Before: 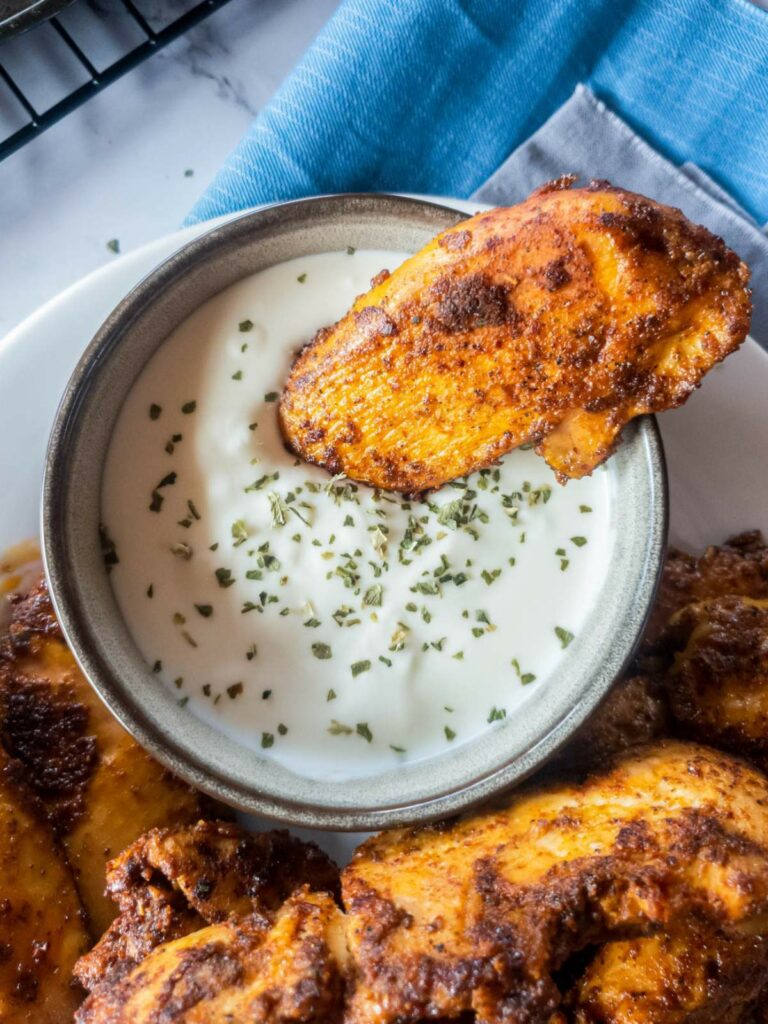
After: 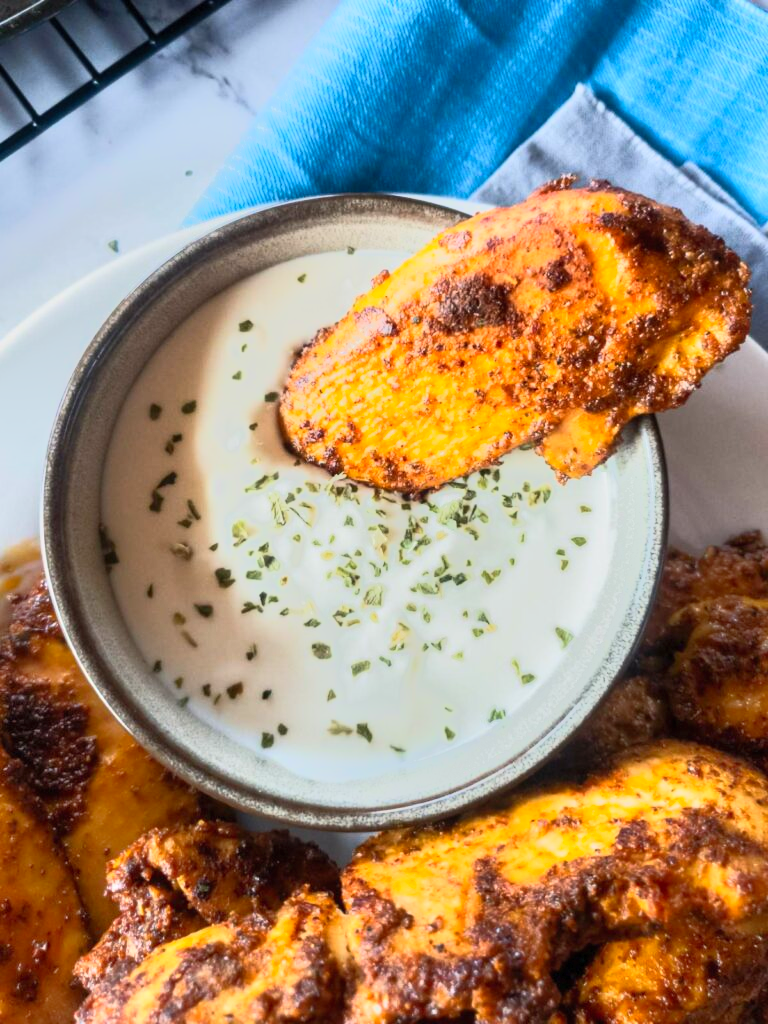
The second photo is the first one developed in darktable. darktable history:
contrast brightness saturation: contrast 0.2, brightness 0.16, saturation 0.22
tone equalizer: -7 EV -0.63 EV, -6 EV 1 EV, -5 EV -0.45 EV, -4 EV 0.43 EV, -3 EV 0.41 EV, -2 EV 0.15 EV, -1 EV -0.15 EV, +0 EV -0.39 EV, smoothing diameter 25%, edges refinement/feathering 10, preserve details guided filter
